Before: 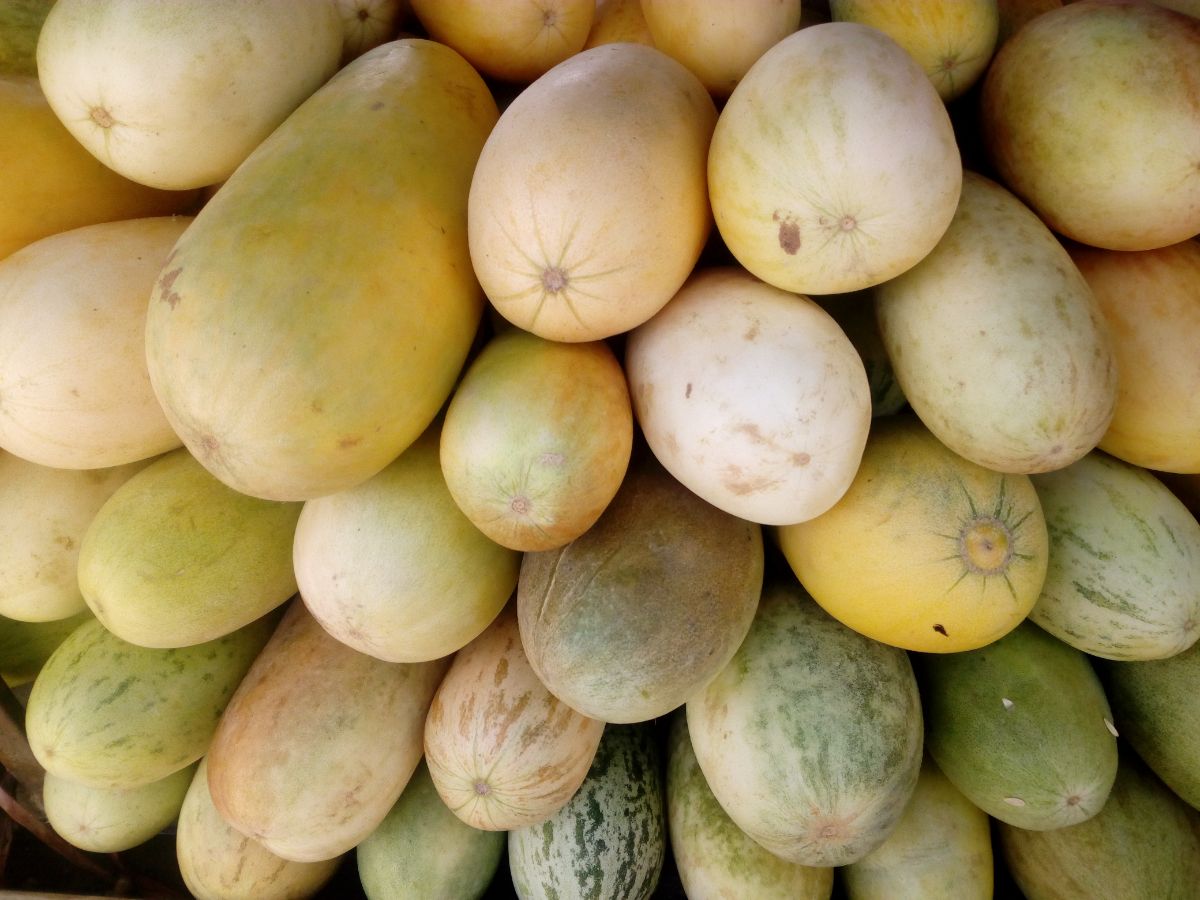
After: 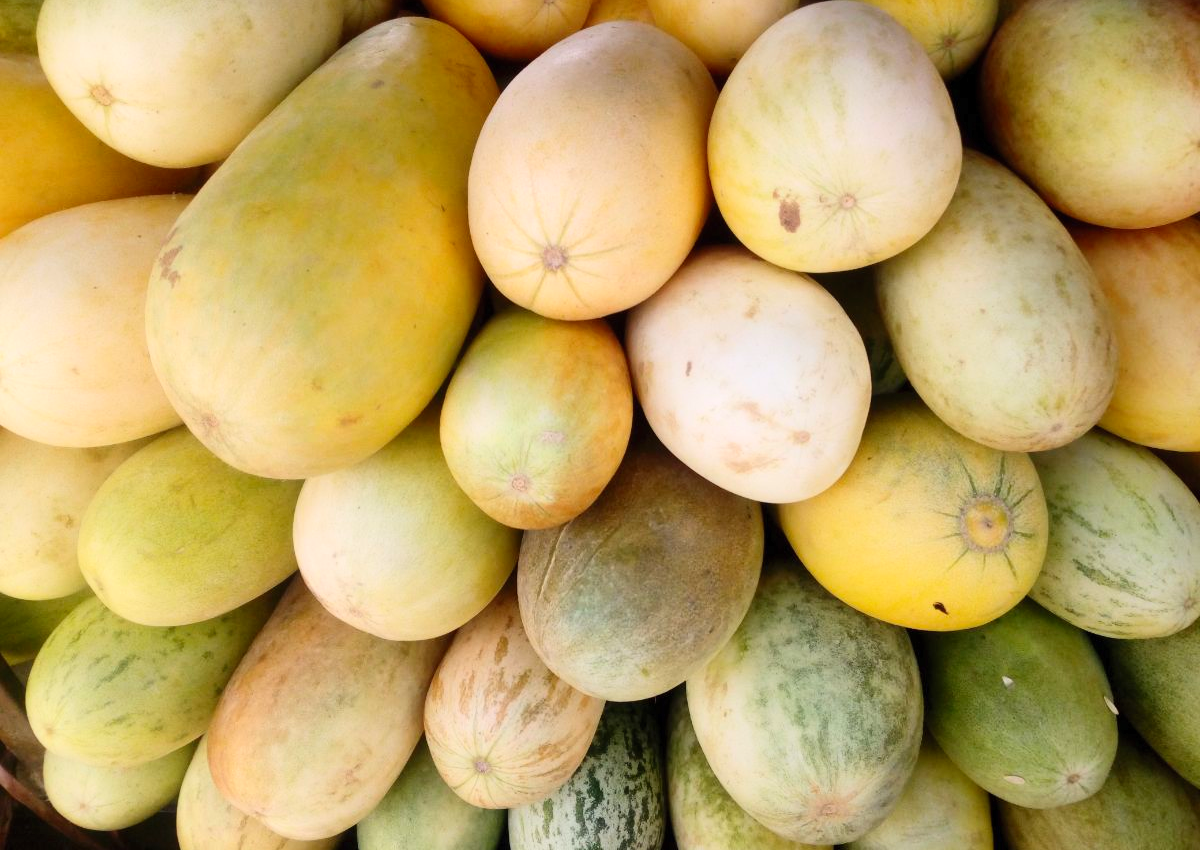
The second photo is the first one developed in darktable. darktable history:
crop and rotate: top 2.447%, bottom 3.034%
contrast brightness saturation: contrast 0.201, brightness 0.156, saturation 0.218
